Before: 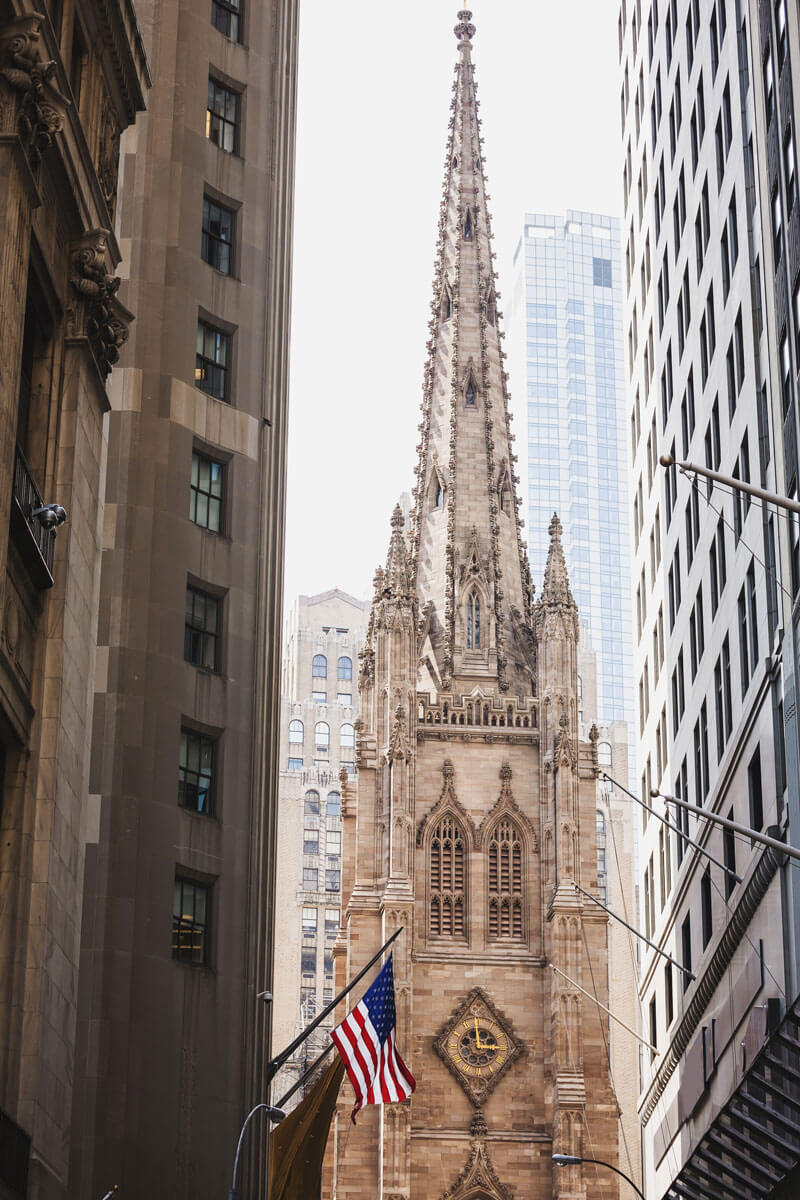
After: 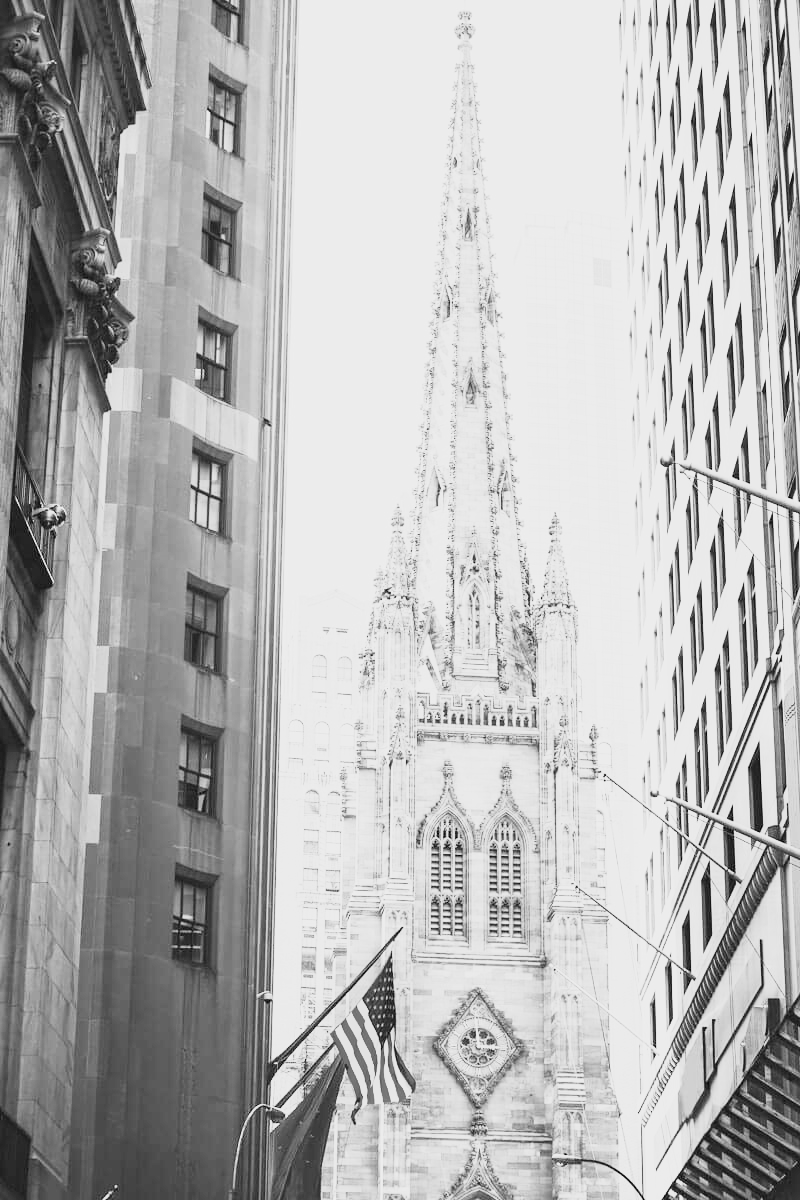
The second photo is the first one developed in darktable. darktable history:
monochrome: a -92.57, b 58.91
base curve: curves: ch0 [(0, 0) (0.495, 0.917) (1, 1)]
